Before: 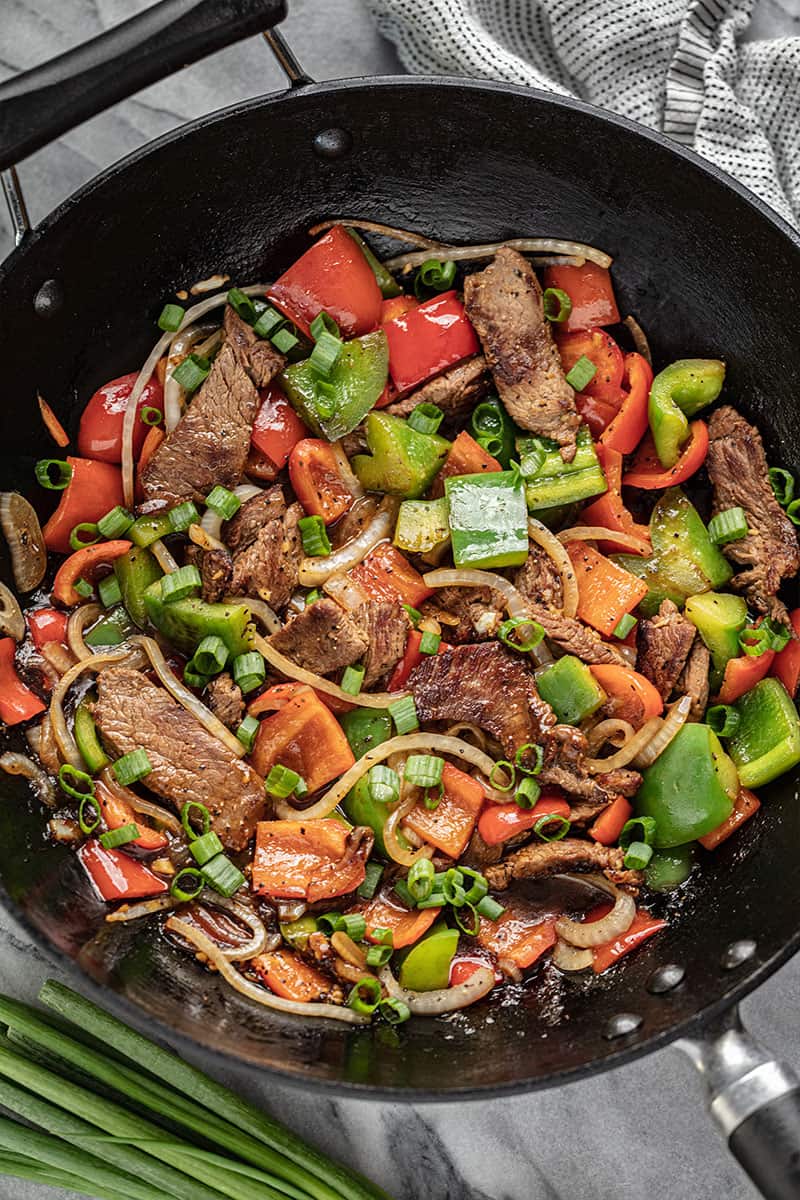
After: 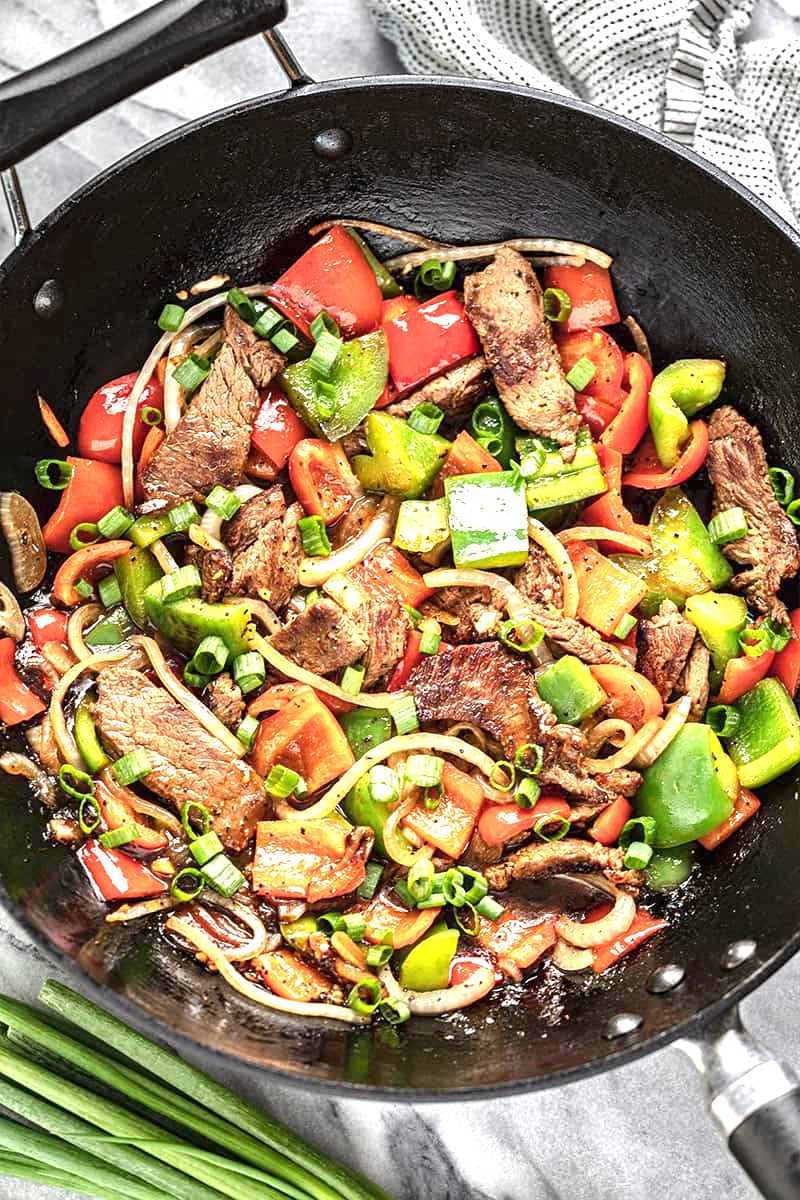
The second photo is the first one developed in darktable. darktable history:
exposure: black level correction 0, exposure 1.284 EV, compensate highlight preservation false
tone equalizer: on, module defaults
local contrast: mode bilateral grid, contrast 20, coarseness 51, detail 120%, midtone range 0.2
